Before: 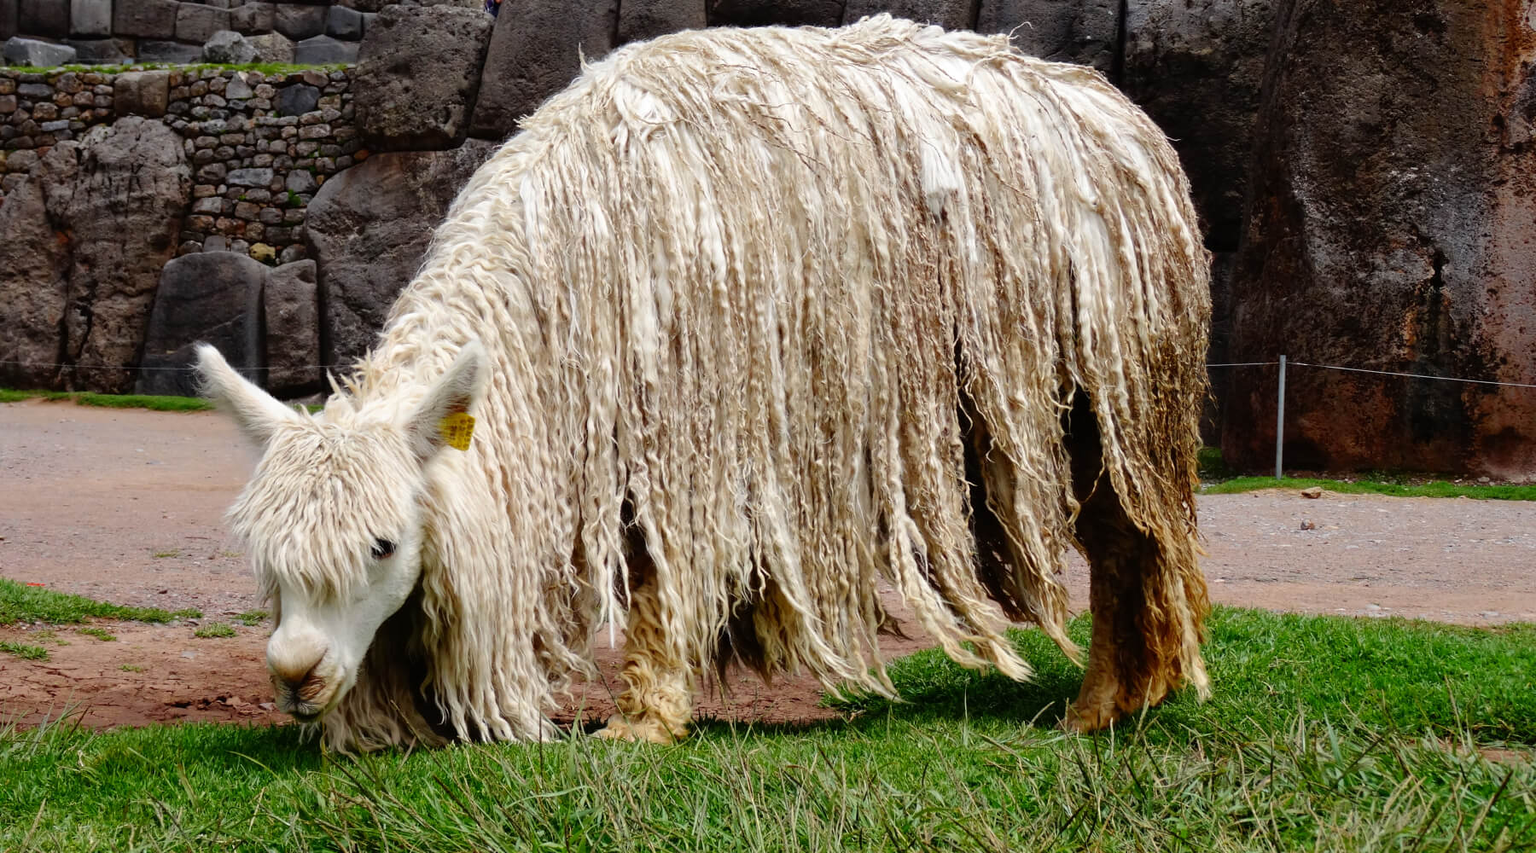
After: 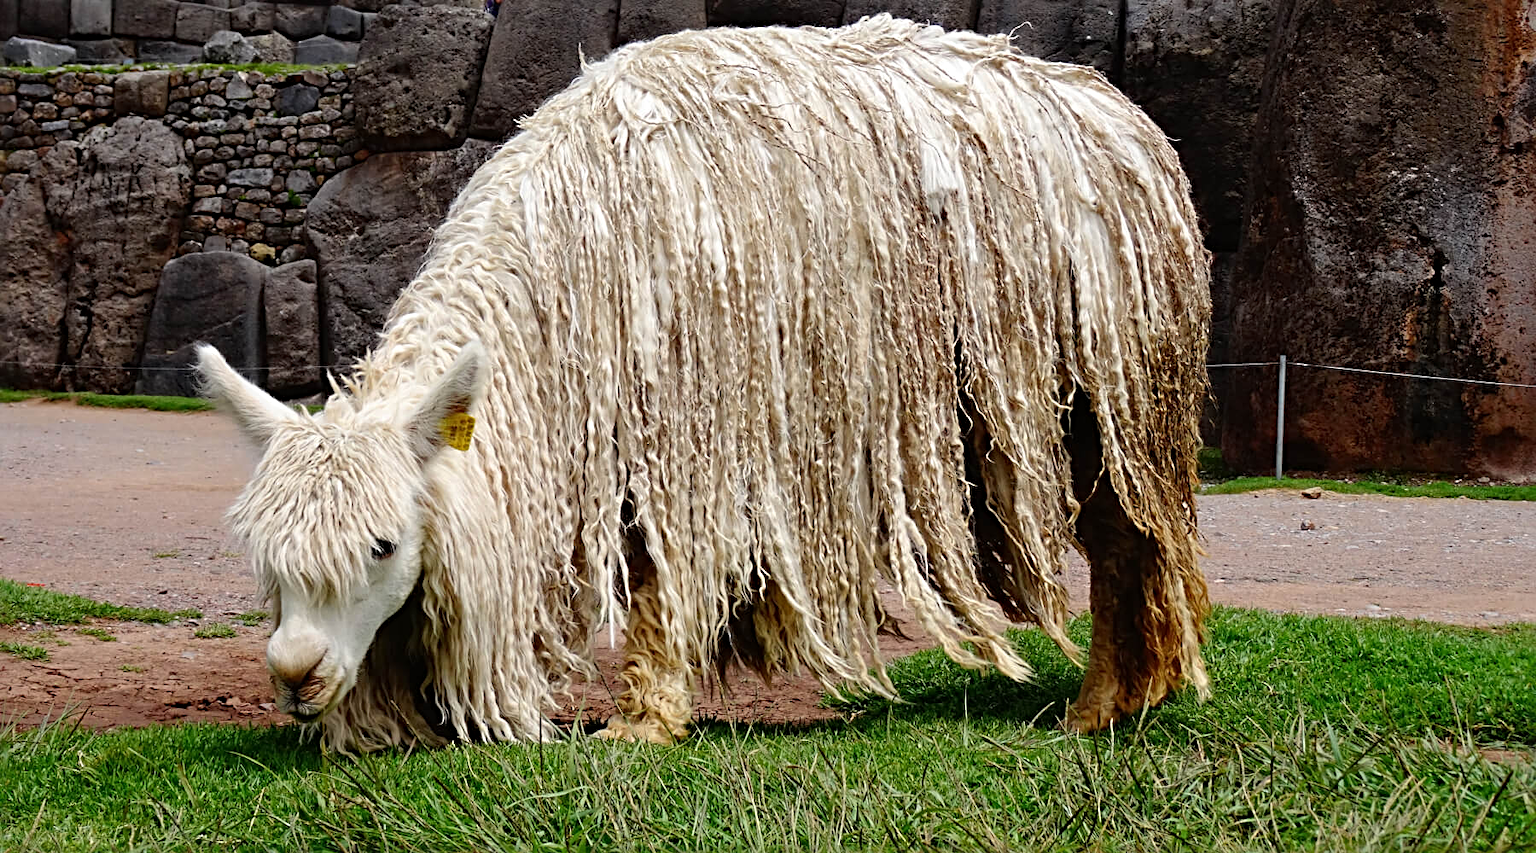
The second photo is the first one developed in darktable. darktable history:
sharpen: radius 3.98
